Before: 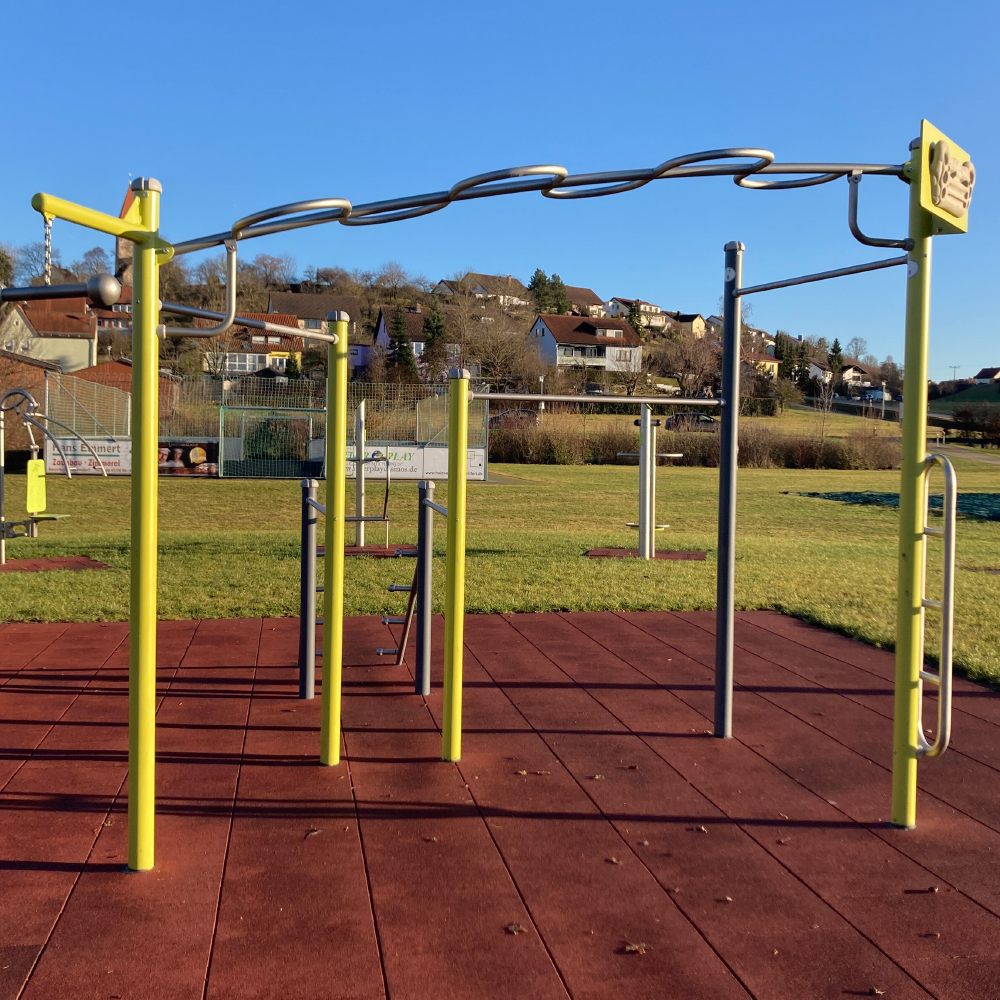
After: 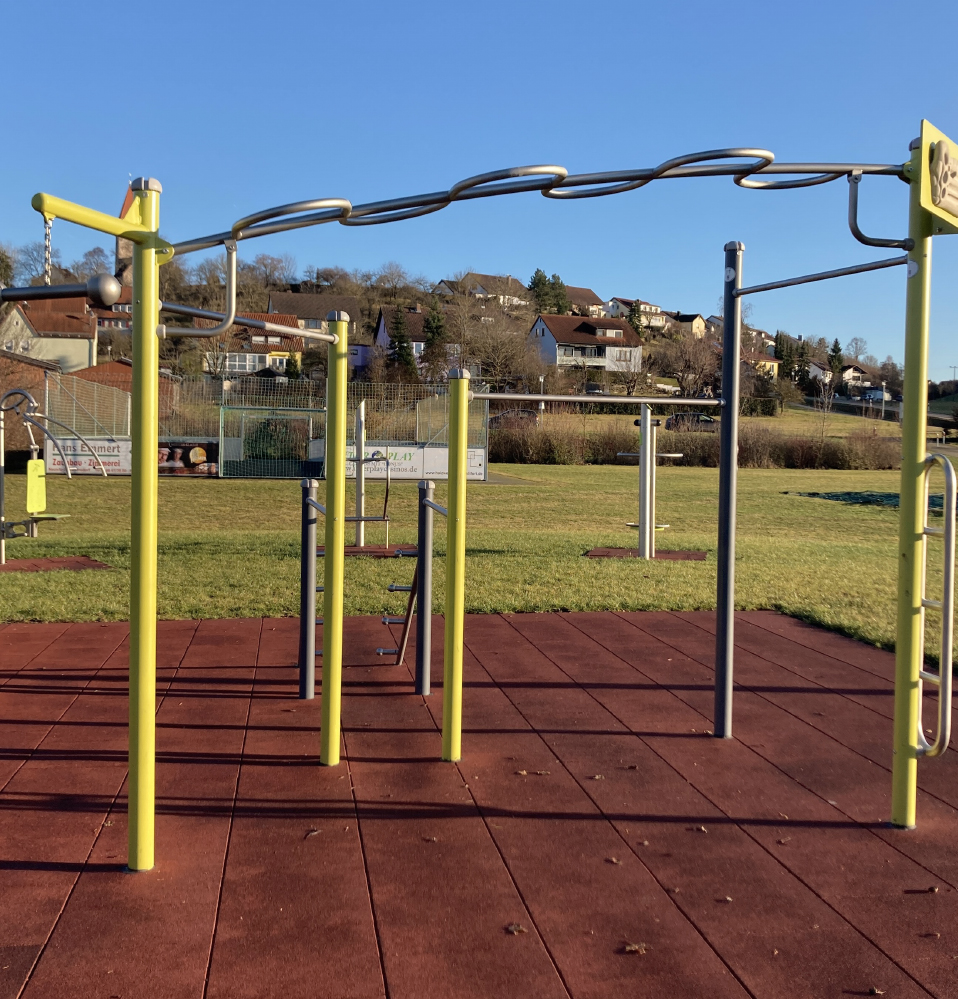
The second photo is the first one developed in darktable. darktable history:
crop: right 4.126%, bottom 0.031%
color contrast: green-magenta contrast 0.84, blue-yellow contrast 0.86
